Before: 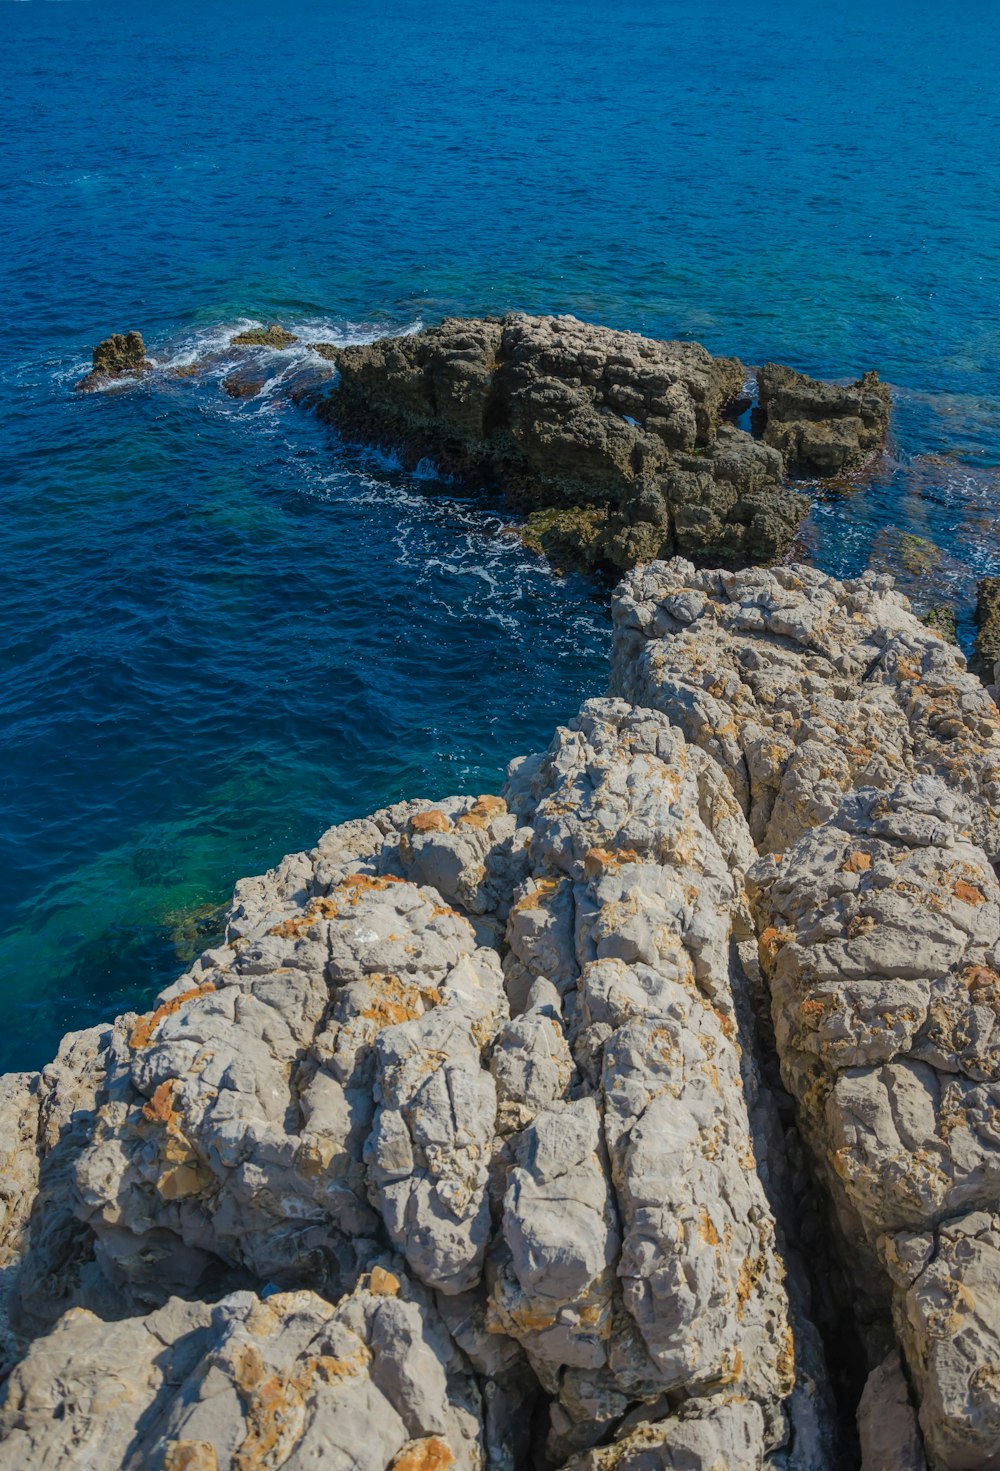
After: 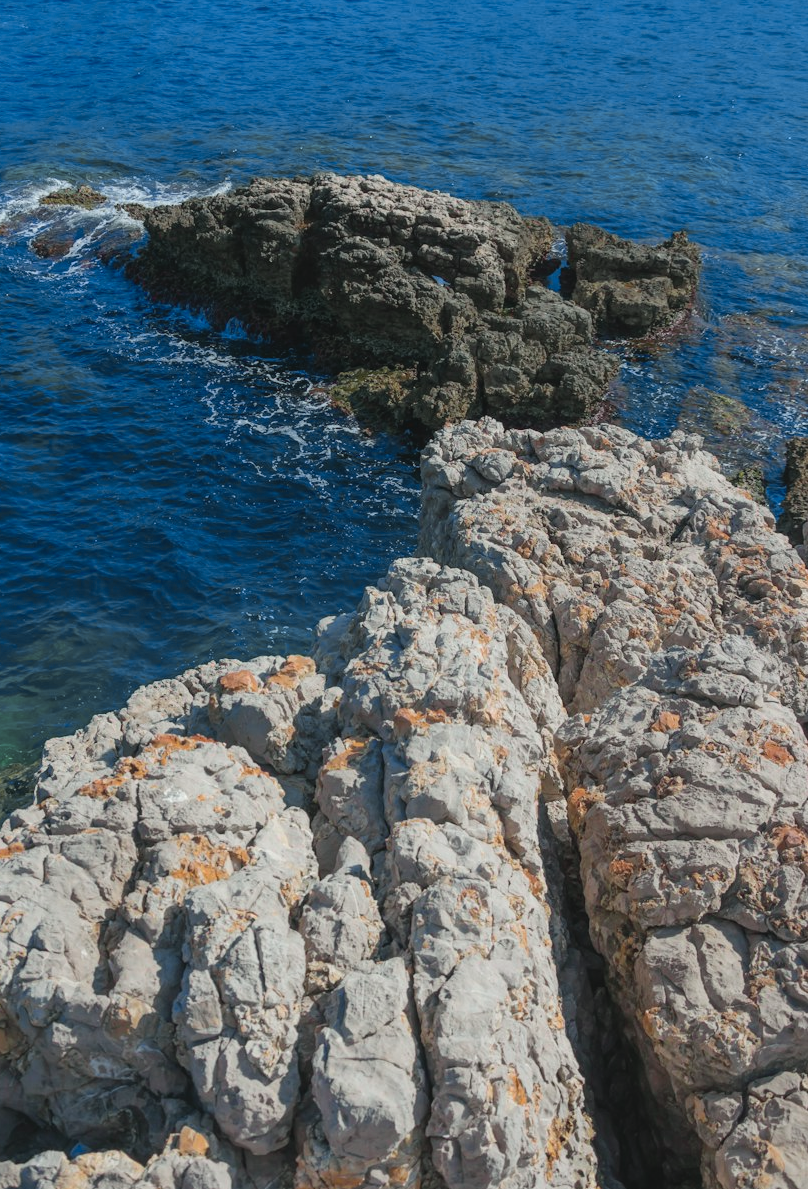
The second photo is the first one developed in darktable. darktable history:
tone curve: curves: ch0 [(0, 0.046) (0.04, 0.074) (0.831, 0.861) (1, 1)]; ch1 [(0, 0) (0.146, 0.159) (0.338, 0.365) (0.417, 0.455) (0.489, 0.486) (0.504, 0.502) (0.529, 0.537) (0.563, 0.567) (1, 1)]; ch2 [(0, 0) (0.307, 0.298) (0.388, 0.375) (0.443, 0.456) (0.485, 0.492) (0.544, 0.525) (1, 1)], color space Lab, independent channels, preserve colors none
crop: left 19.159%, top 9.58%, bottom 9.58%
